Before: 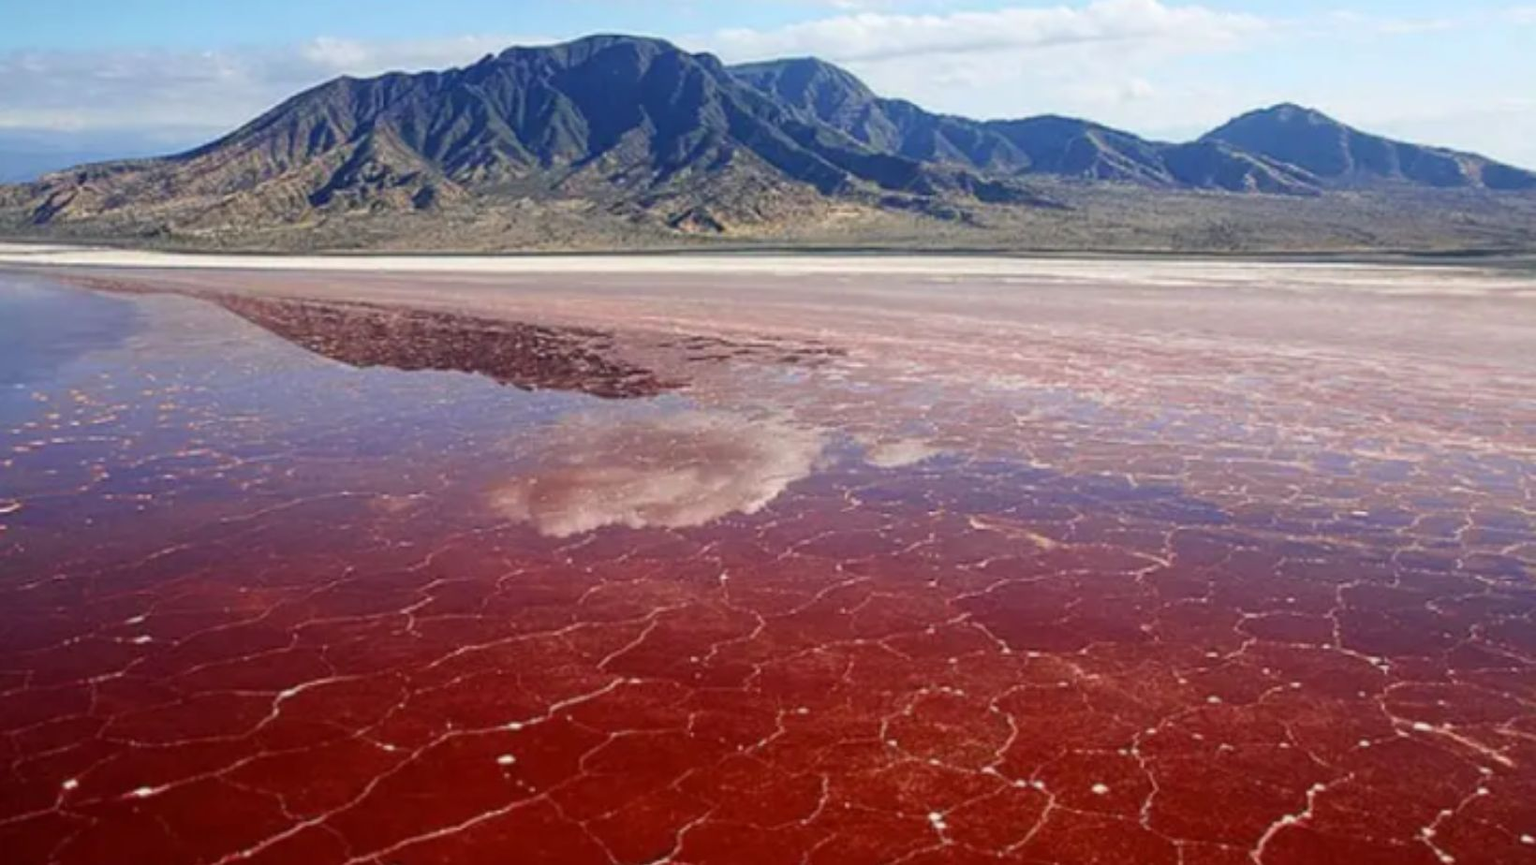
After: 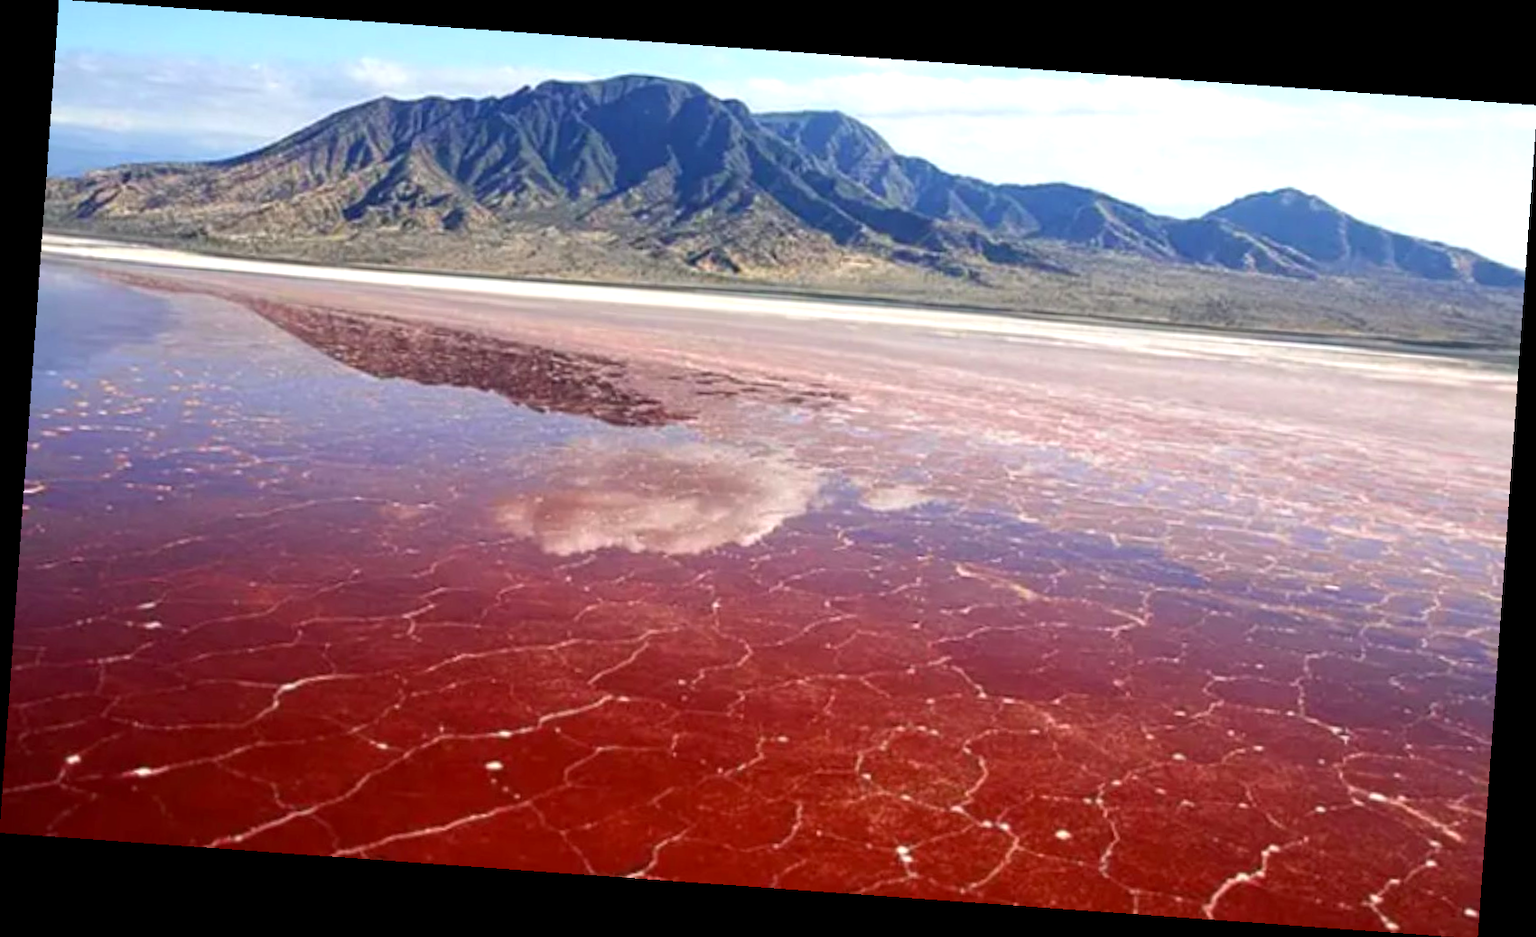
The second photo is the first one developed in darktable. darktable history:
exposure: black level correction 0.001, exposure 0.5 EV, compensate exposure bias true, compensate highlight preservation false
rotate and perspective: rotation 4.1°, automatic cropping off
